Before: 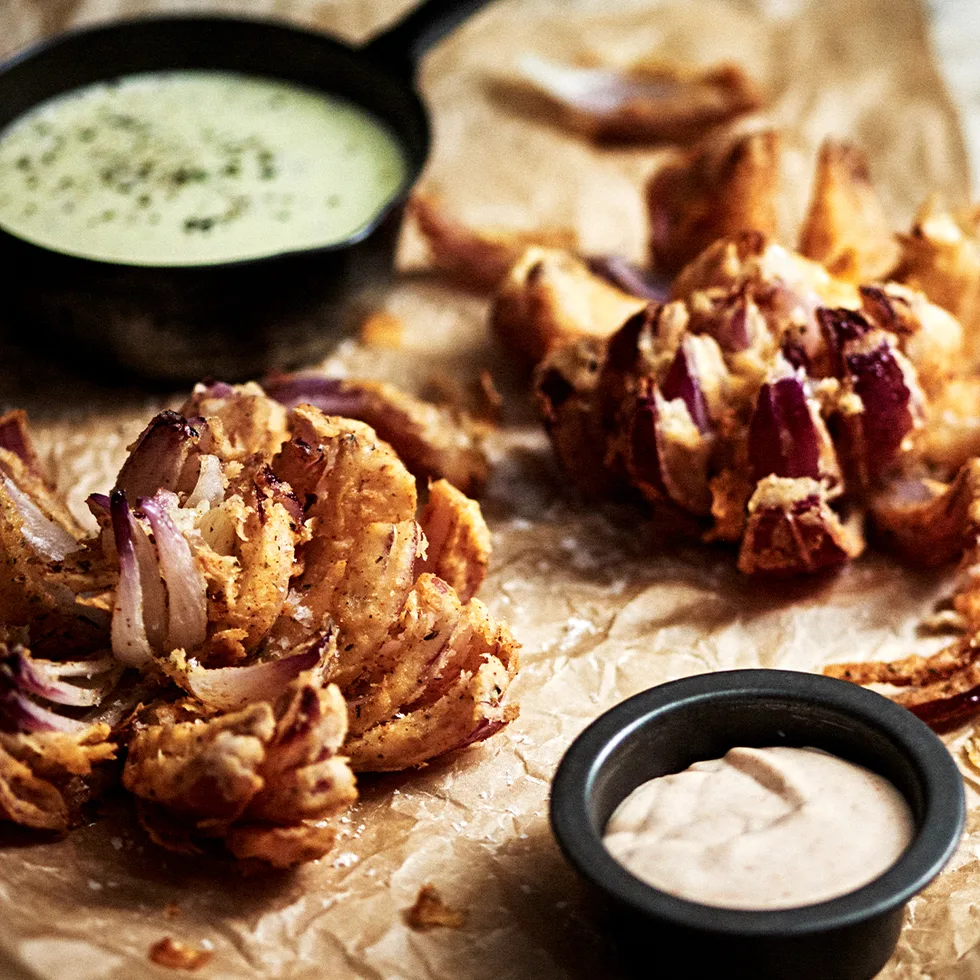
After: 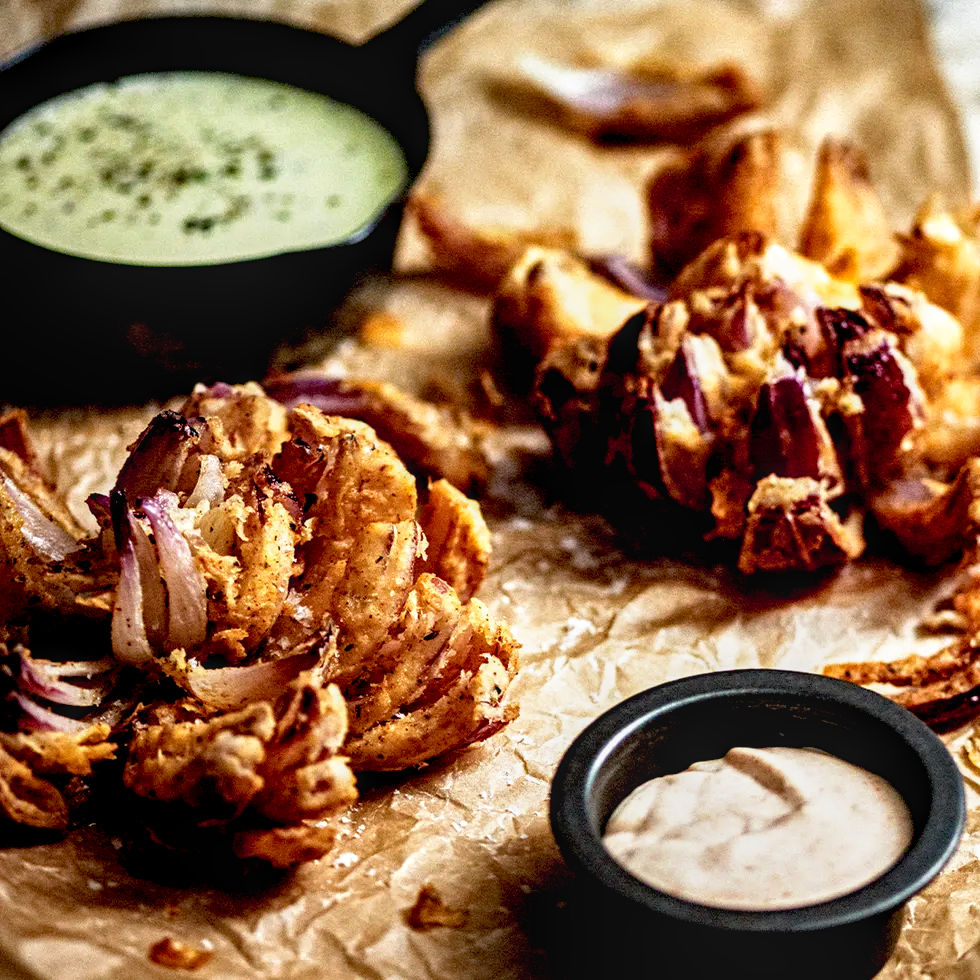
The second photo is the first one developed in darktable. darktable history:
base curve: curves: ch0 [(0.017, 0) (0.425, 0.441) (0.844, 0.933) (1, 1)], preserve colors none
local contrast: on, module defaults
haze removal: compatibility mode true, adaptive false
